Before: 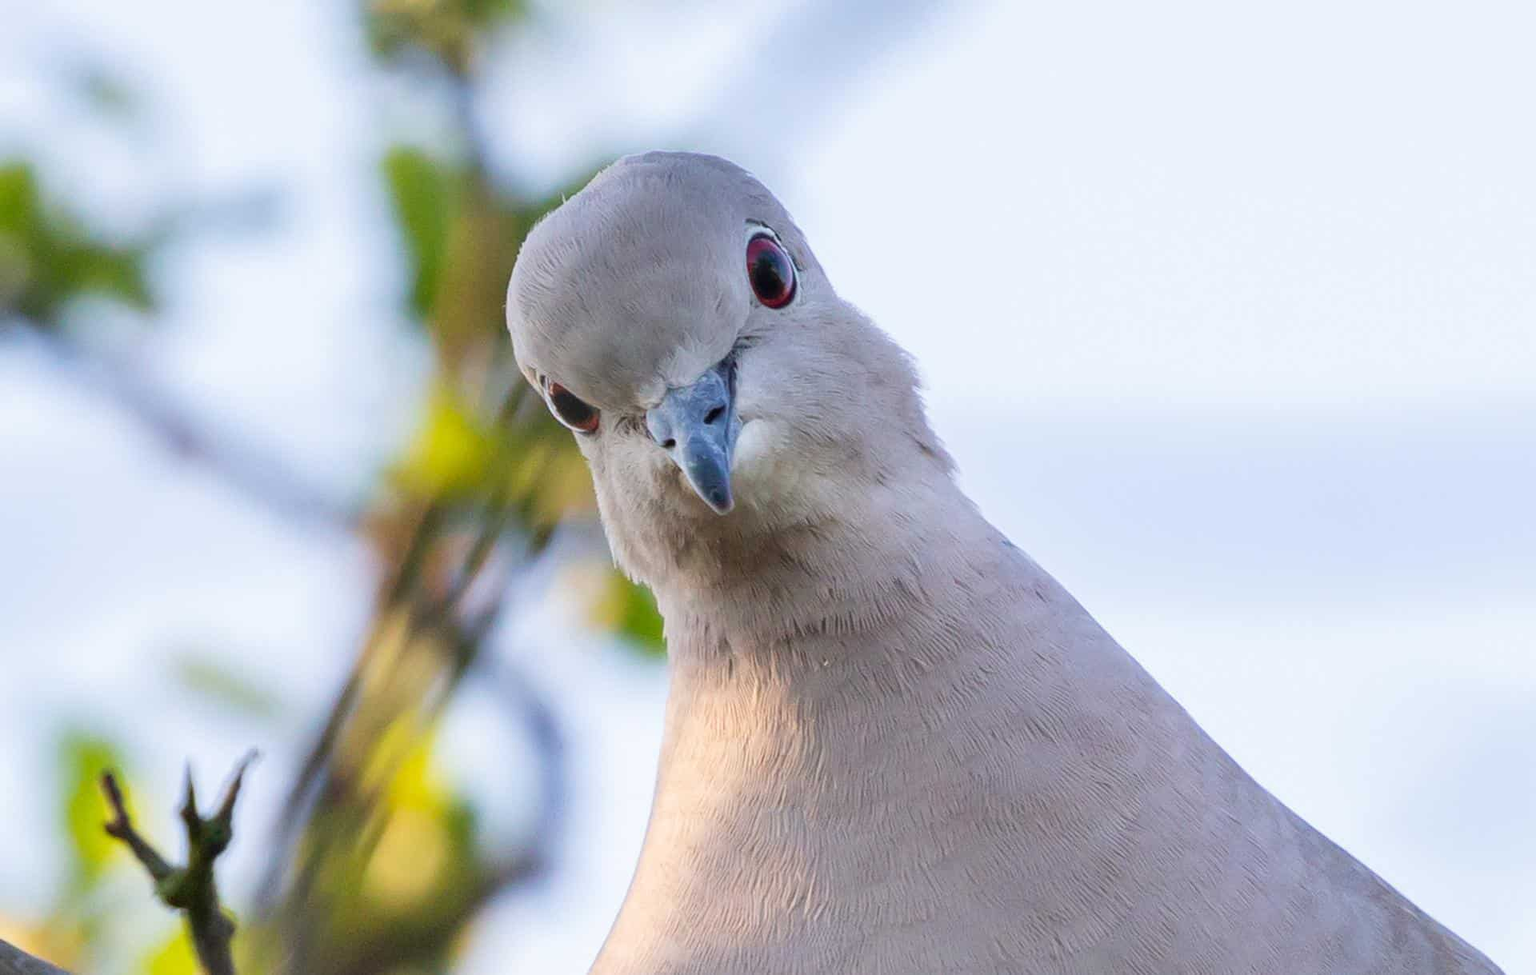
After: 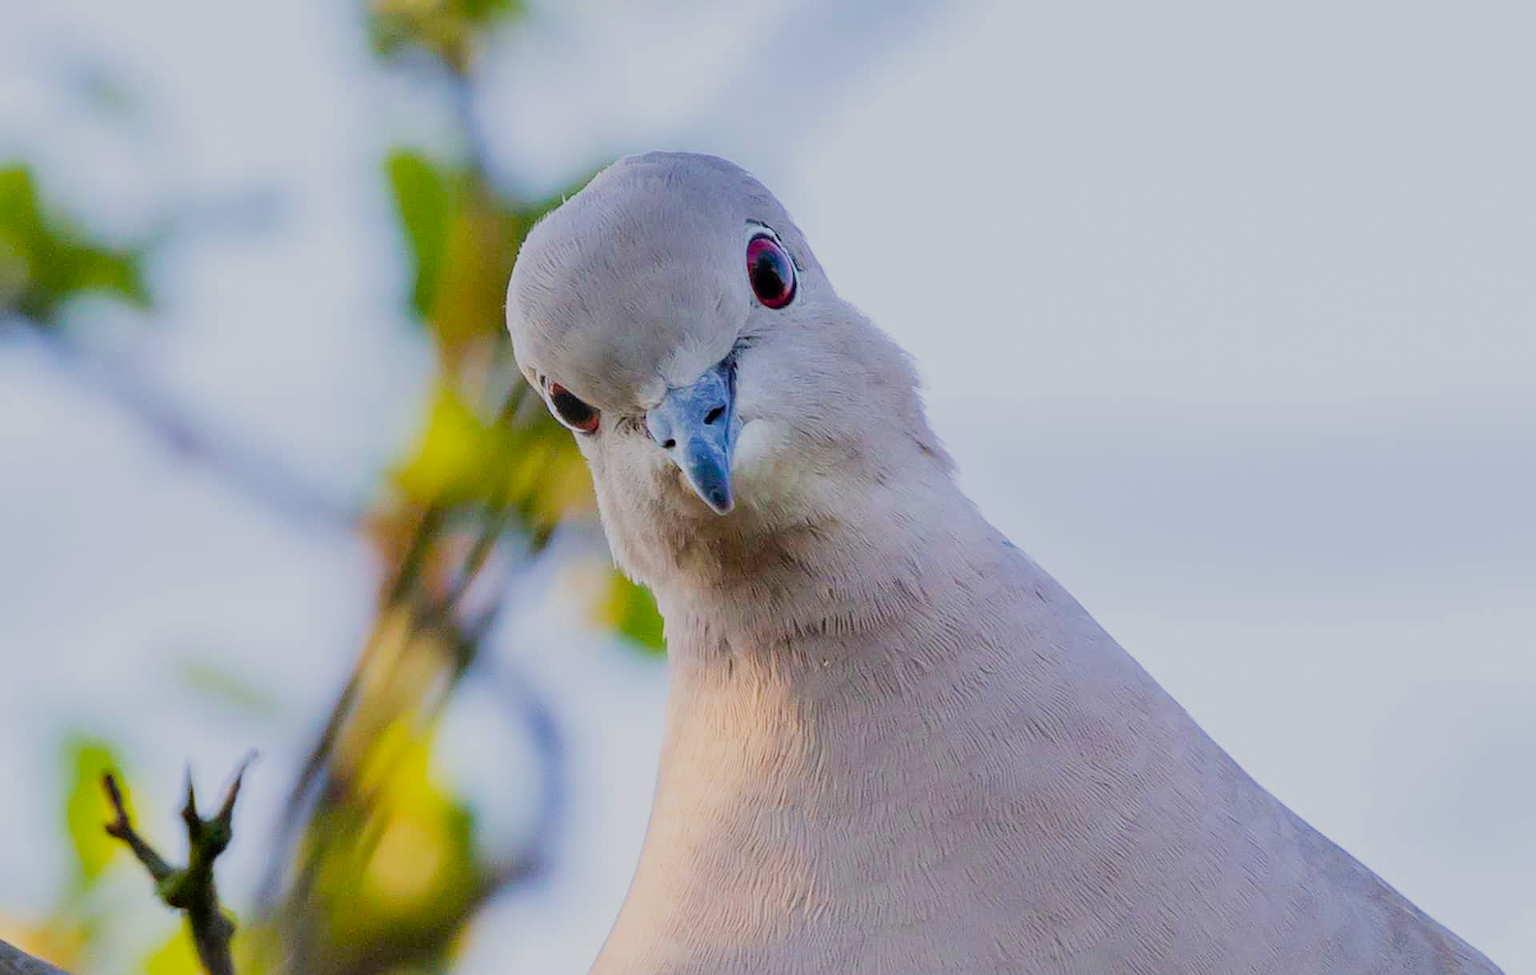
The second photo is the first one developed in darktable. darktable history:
sharpen: radius 1.3, amount 0.296, threshold 0.111
color balance rgb: perceptual saturation grading › global saturation 20%, perceptual saturation grading › highlights -24.808%, perceptual saturation grading › shadows 24.29%, global vibrance 31.718%
filmic rgb: black relative exposure -7.21 EV, white relative exposure 5.36 EV, threshold 2.97 EV, hardness 3.03, enable highlight reconstruction true
